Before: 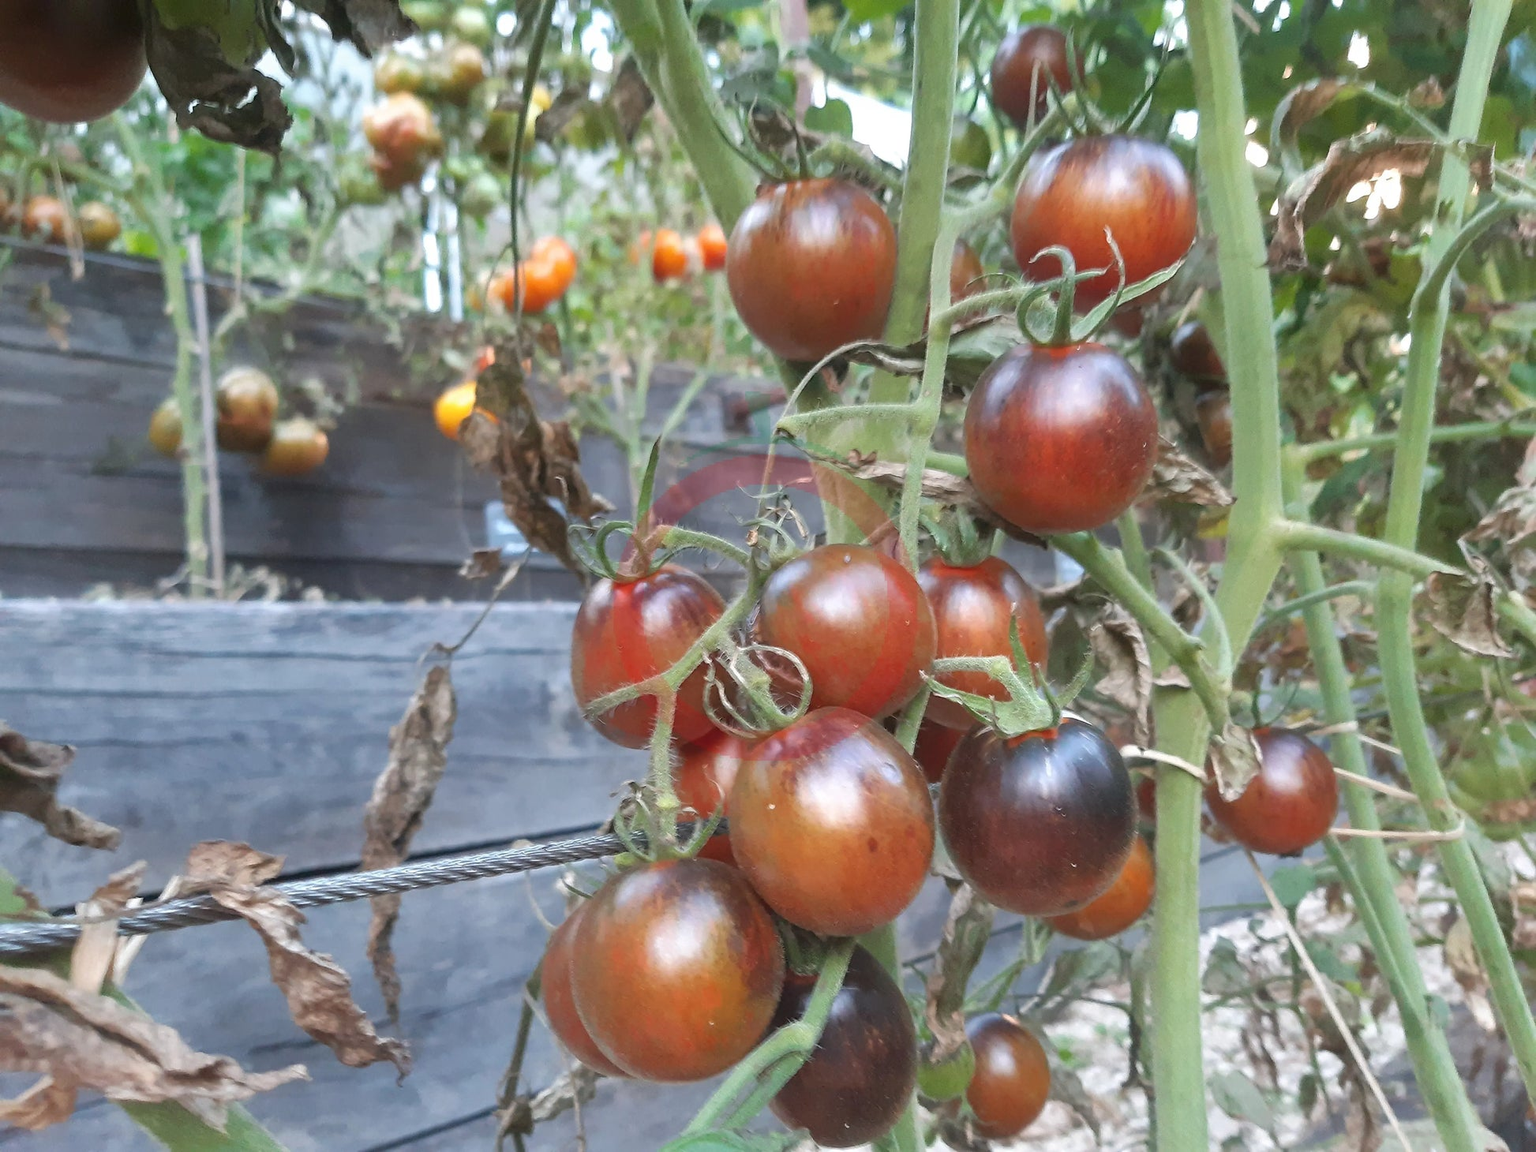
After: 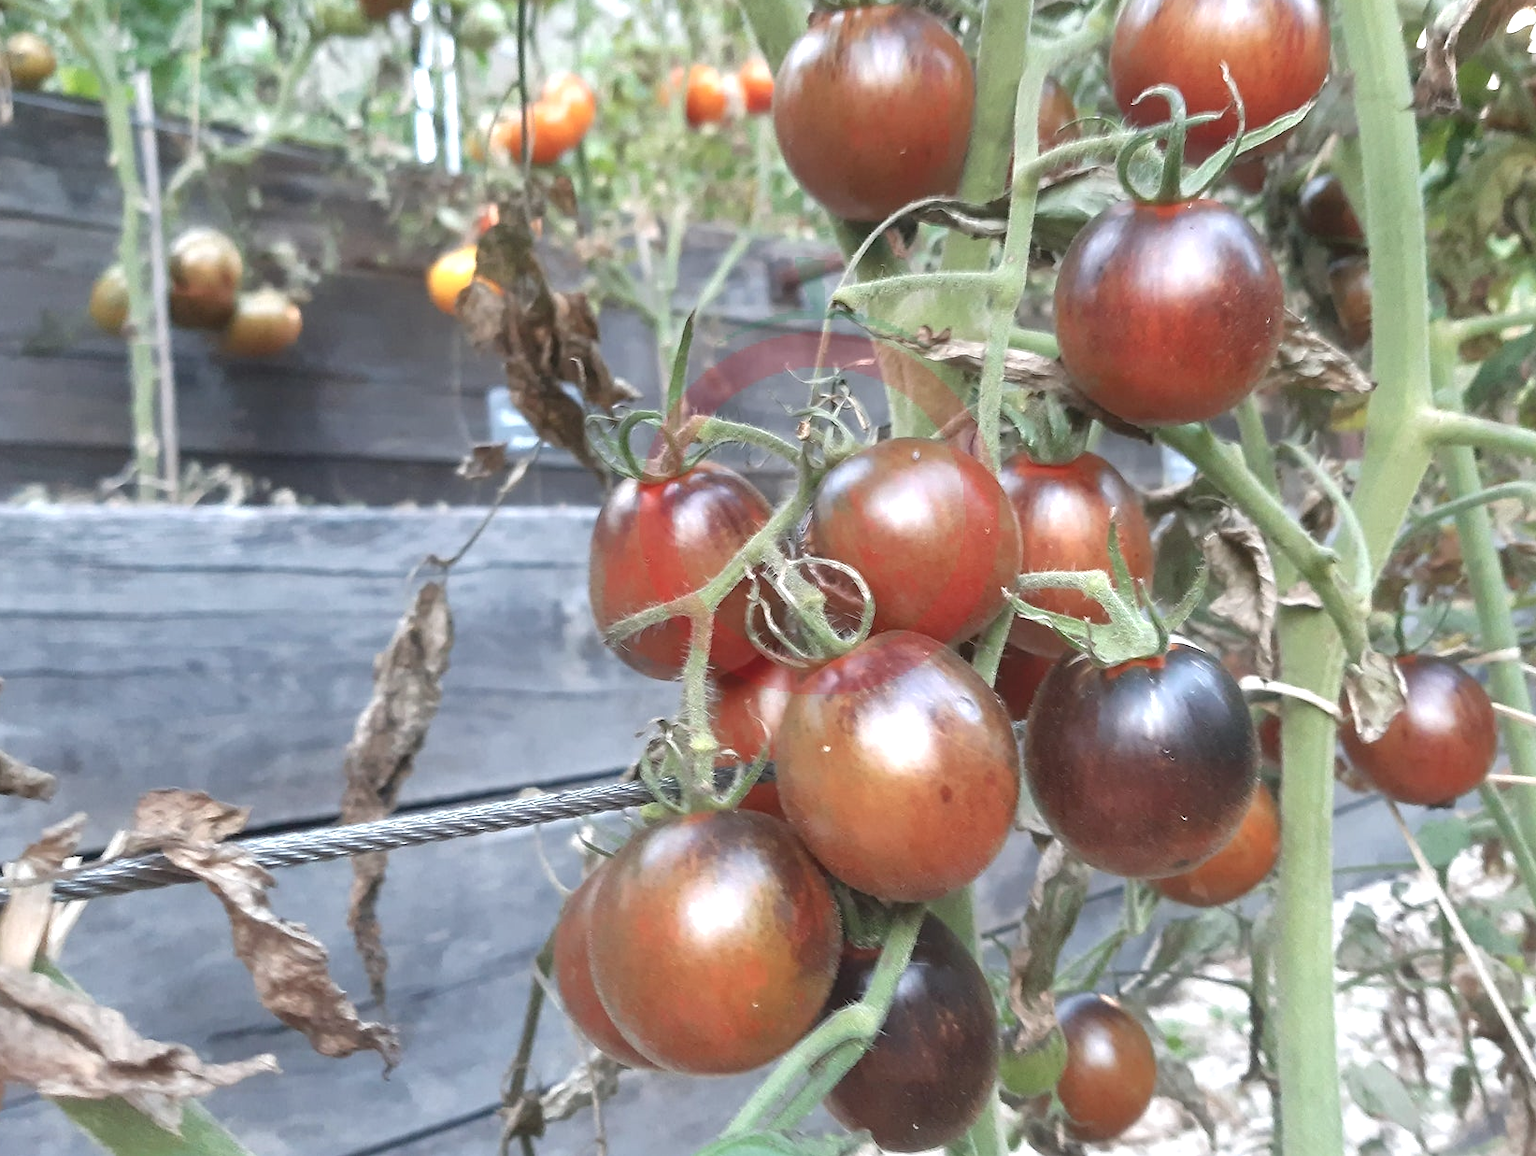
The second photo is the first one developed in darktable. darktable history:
color balance rgb: linear chroma grading › shadows -2.556%, linear chroma grading › highlights -14.112%, linear chroma grading › global chroma -9.364%, linear chroma grading › mid-tones -9.851%, perceptual saturation grading › global saturation 0.208%, perceptual brilliance grading › global brilliance 11.433%
crop and rotate: left 4.809%, top 15.14%, right 10.709%
